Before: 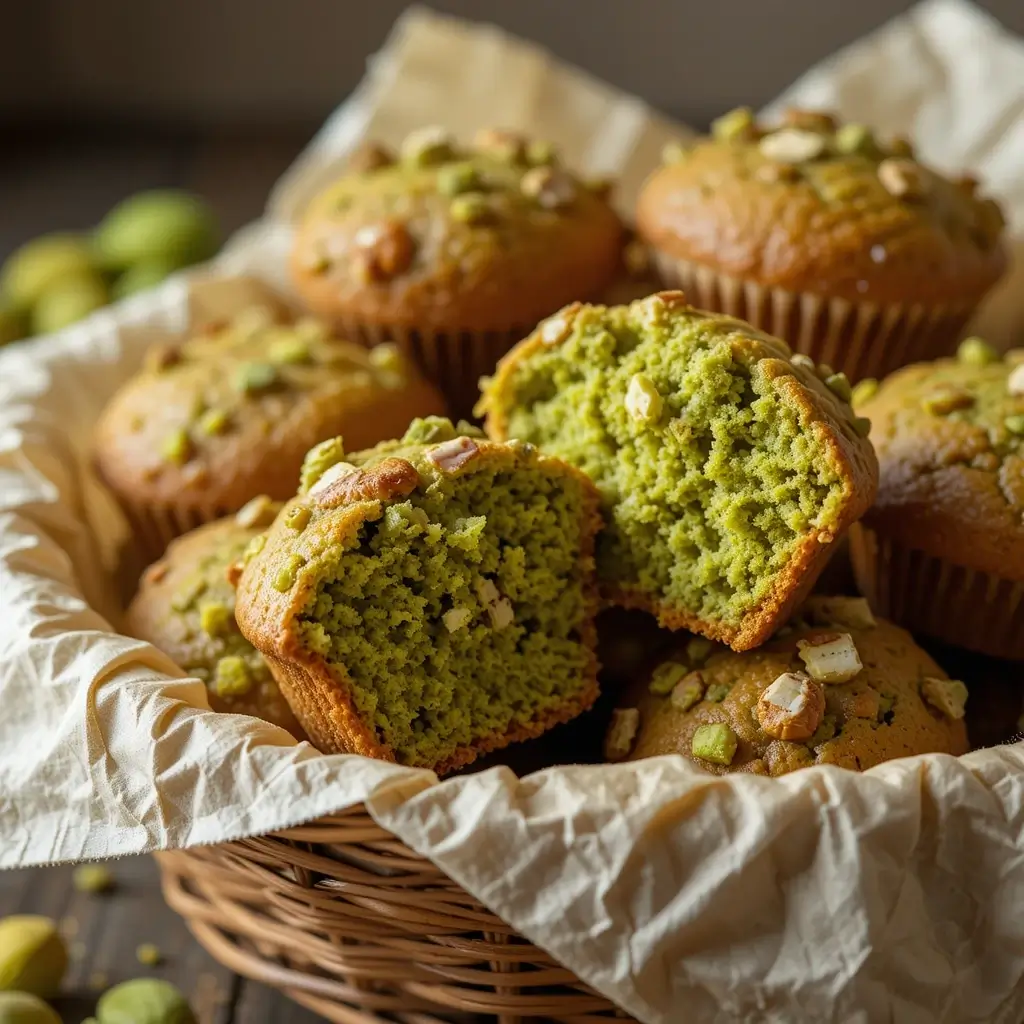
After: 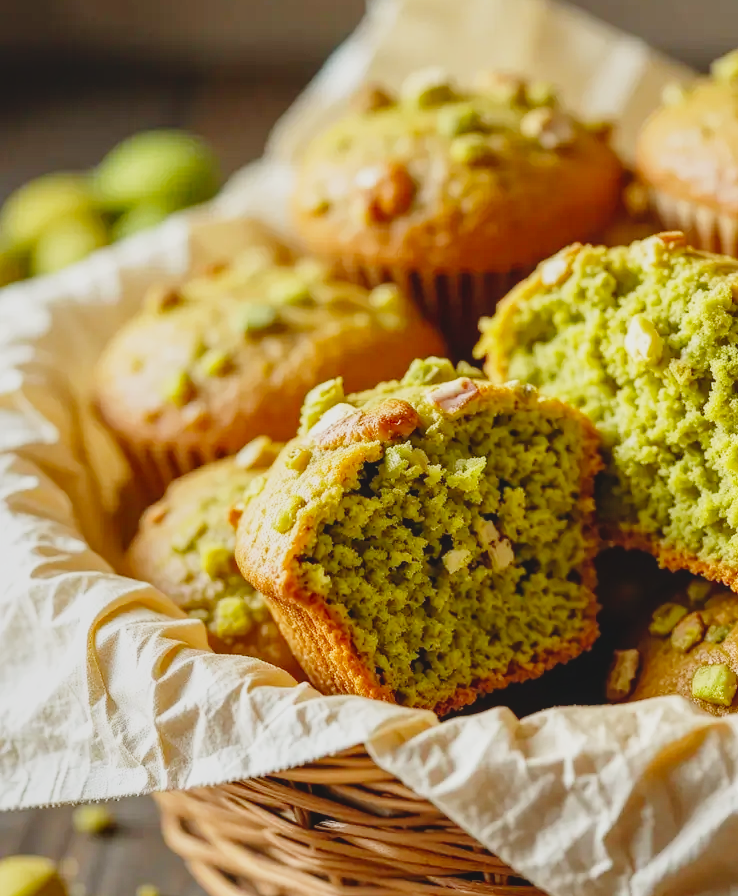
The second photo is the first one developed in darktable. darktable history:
local contrast: highlights 123%, shadows 126%, detail 140%, midtone range 0.254
base curve: curves: ch0 [(0, 0) (0.008, 0.007) (0.022, 0.029) (0.048, 0.089) (0.092, 0.197) (0.191, 0.399) (0.275, 0.534) (0.357, 0.65) (0.477, 0.78) (0.542, 0.833) (0.799, 0.973) (1, 1)], preserve colors none
crop: top 5.803%, right 27.864%, bottom 5.804%
contrast brightness saturation: contrast -0.28
